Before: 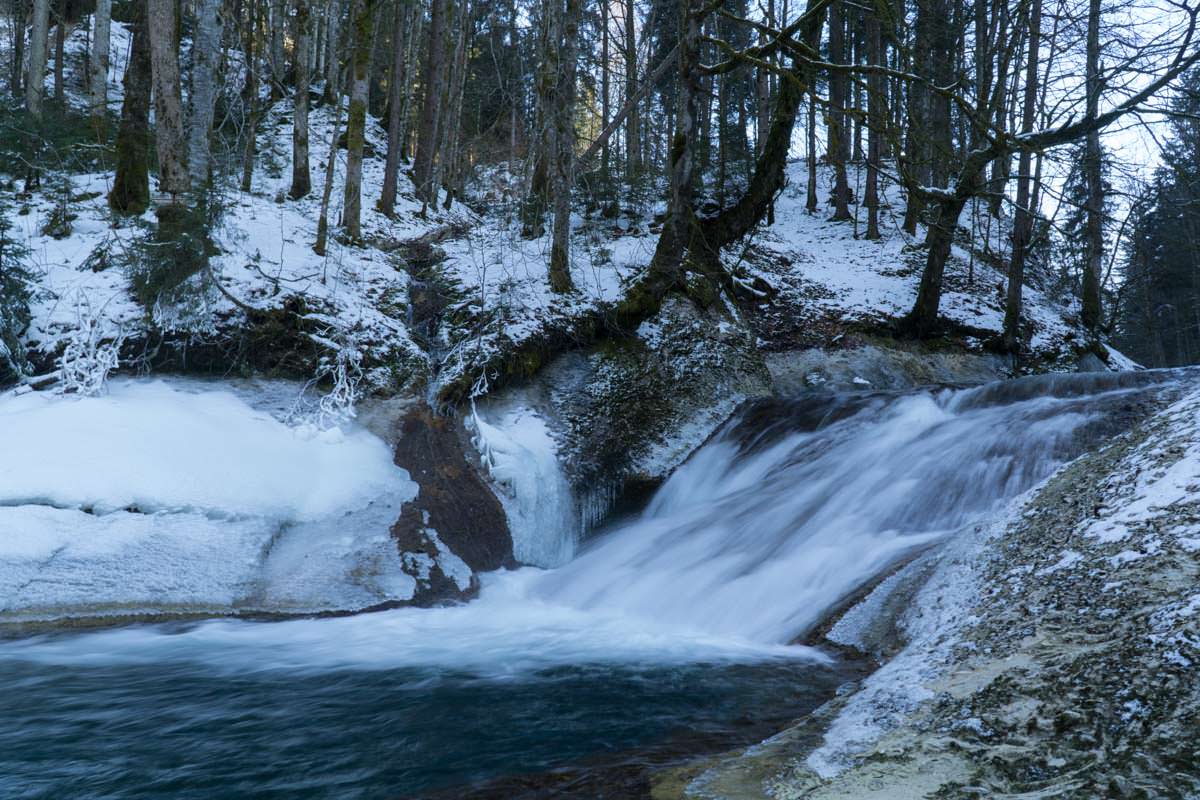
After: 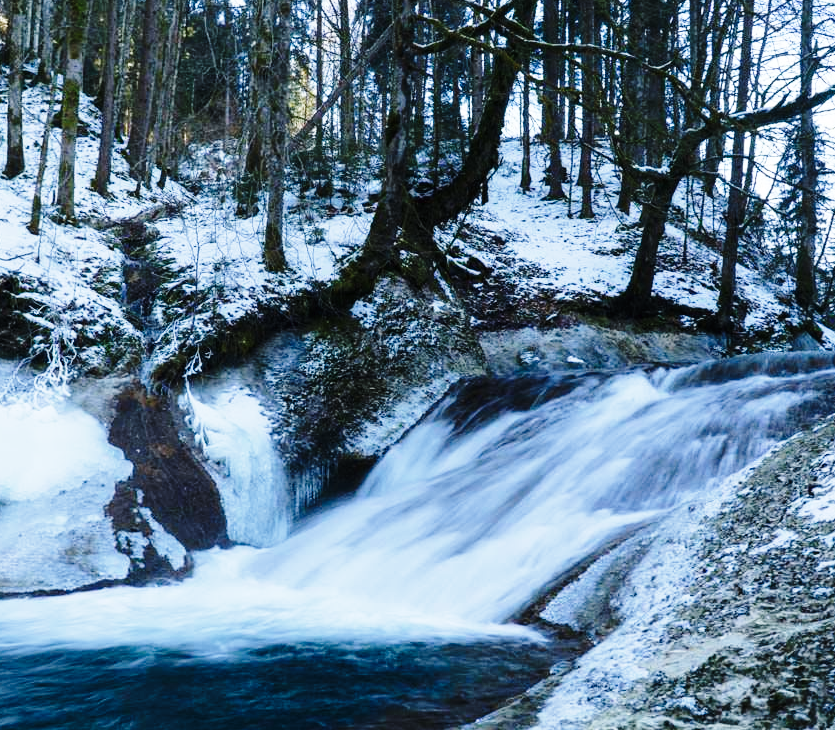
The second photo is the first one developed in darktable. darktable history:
crop and rotate: left 23.844%, top 2.664%, right 6.504%, bottom 6.011%
base curve: curves: ch0 [(0, 0) (0.028, 0.03) (0.121, 0.232) (0.46, 0.748) (0.859, 0.968) (1, 1)], preserve colors none
tone curve: curves: ch0 [(0, 0) (0.003, 0.01) (0.011, 0.015) (0.025, 0.023) (0.044, 0.037) (0.069, 0.055) (0.1, 0.08) (0.136, 0.114) (0.177, 0.155) (0.224, 0.201) (0.277, 0.254) (0.335, 0.319) (0.399, 0.387) (0.468, 0.459) (0.543, 0.544) (0.623, 0.634) (0.709, 0.731) (0.801, 0.827) (0.898, 0.921) (1, 1)], preserve colors none
